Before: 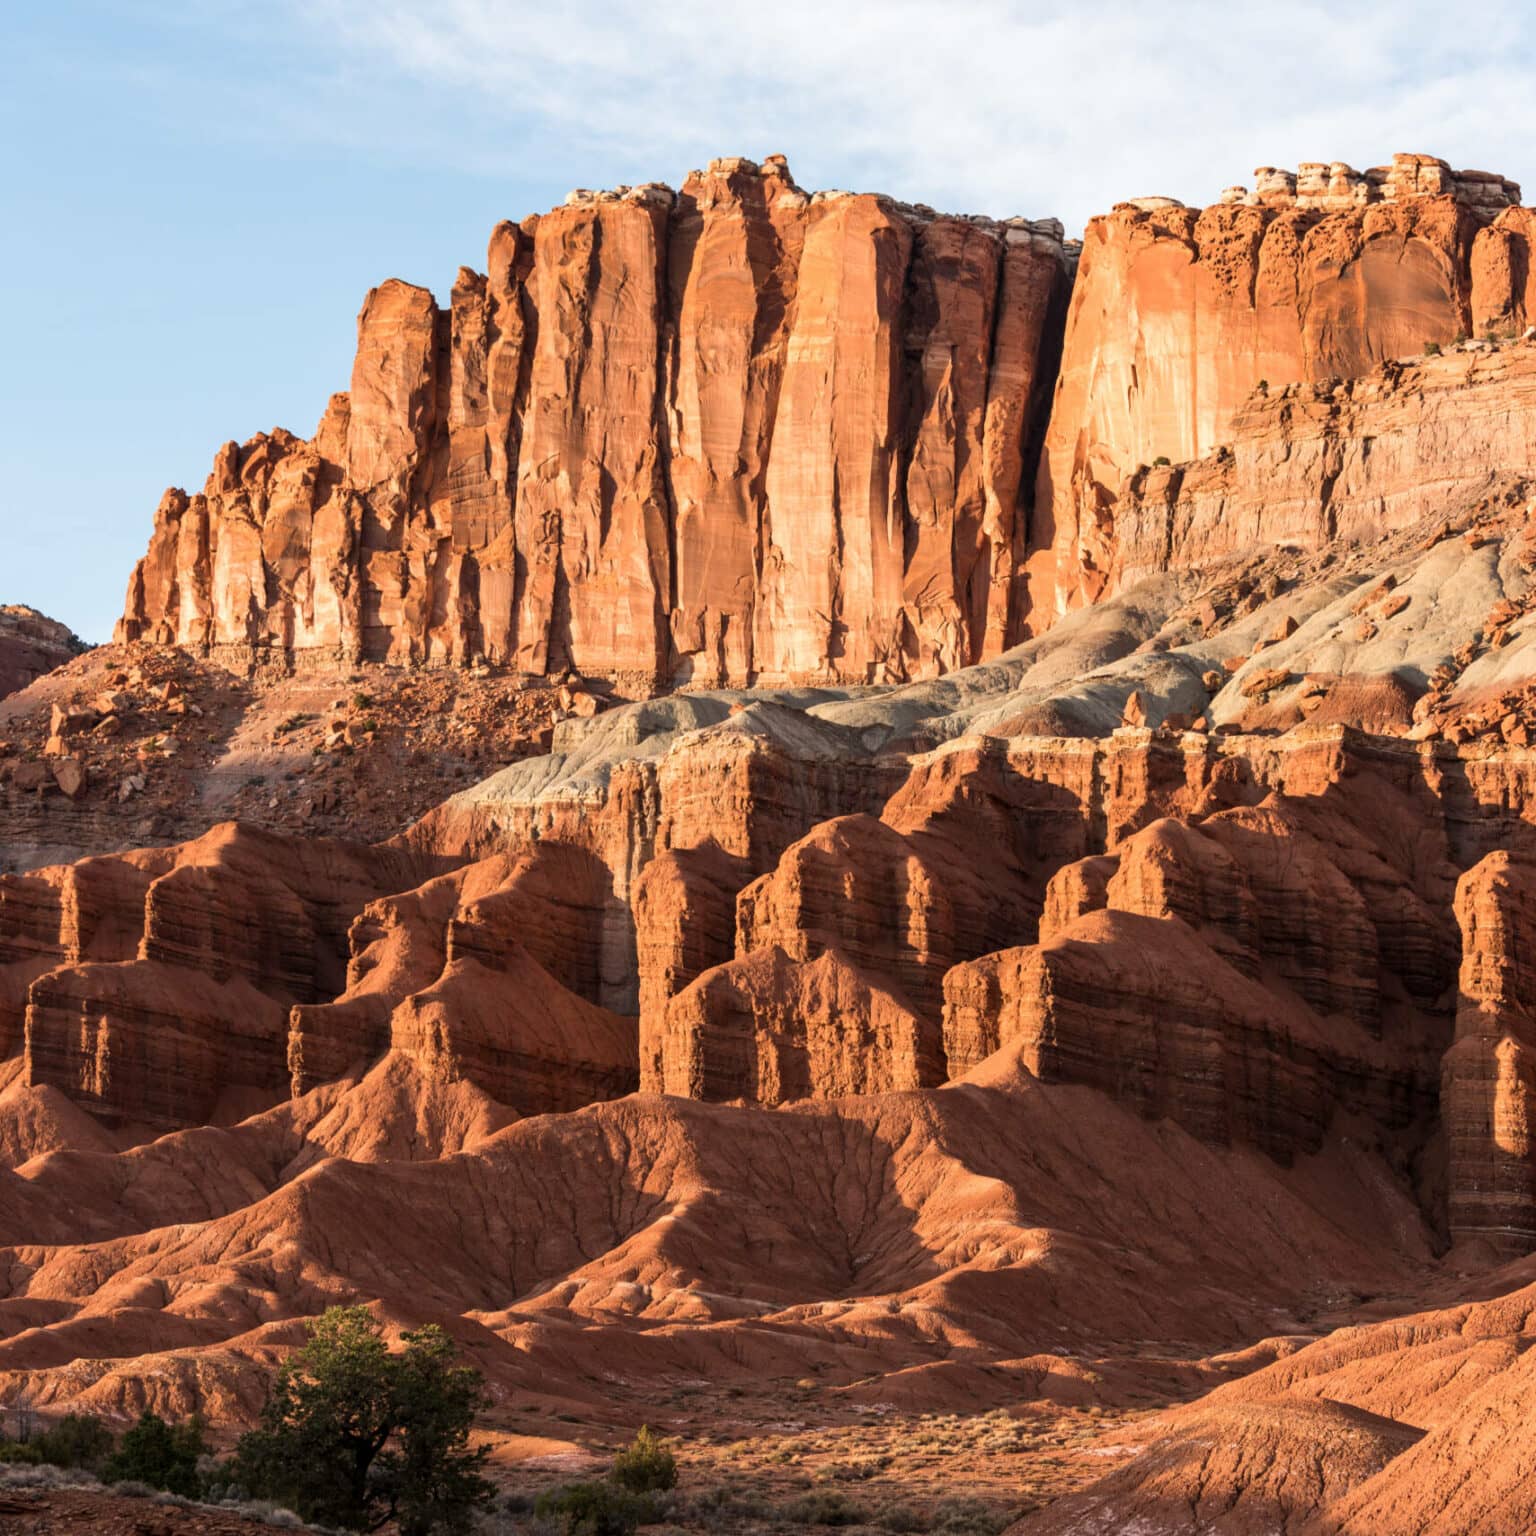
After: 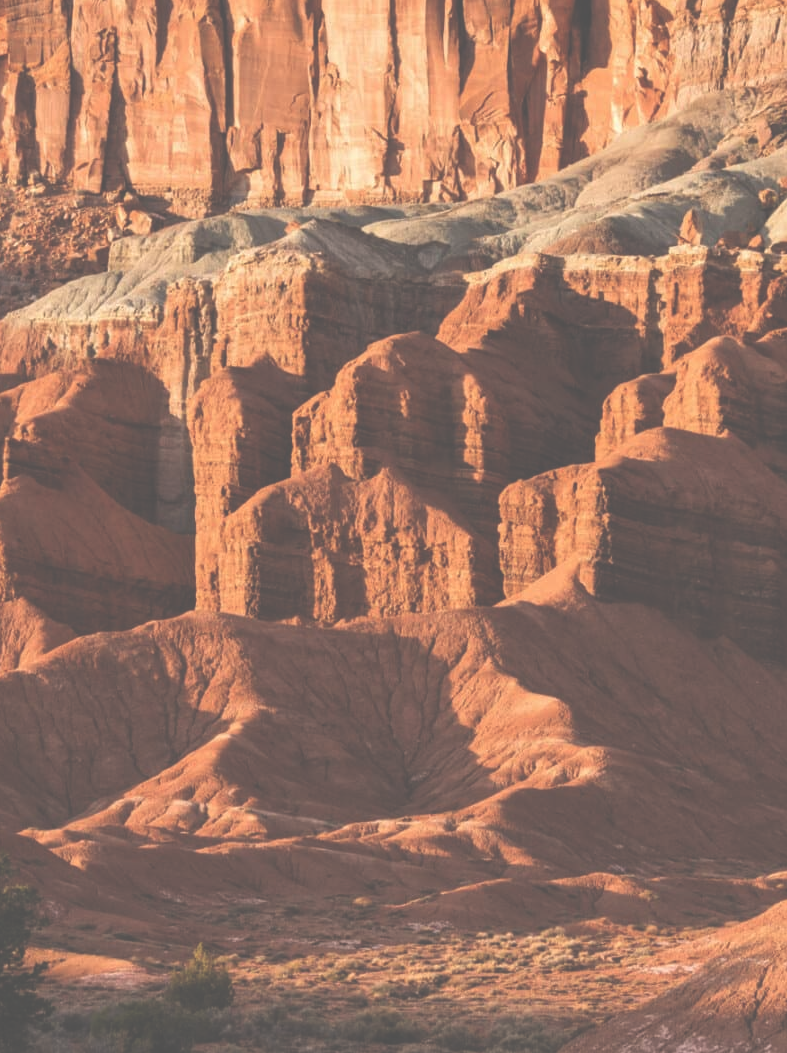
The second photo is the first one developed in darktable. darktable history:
crop and rotate: left 28.911%, top 31.418%, right 19.818%
exposure: black level correction -0.086, compensate exposure bias true, compensate highlight preservation false
